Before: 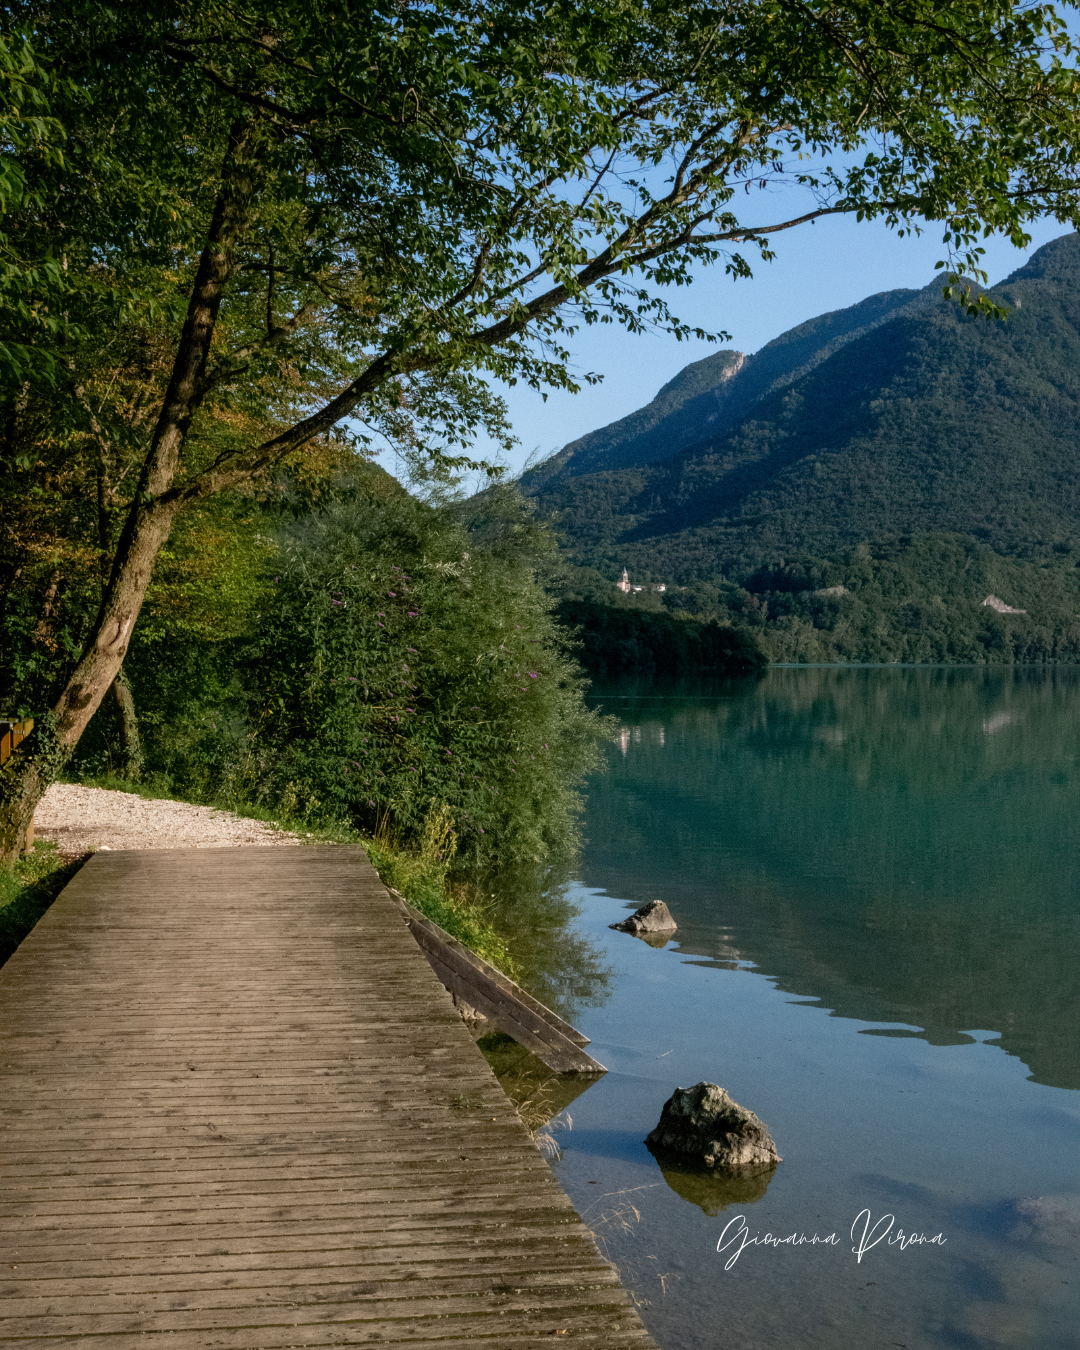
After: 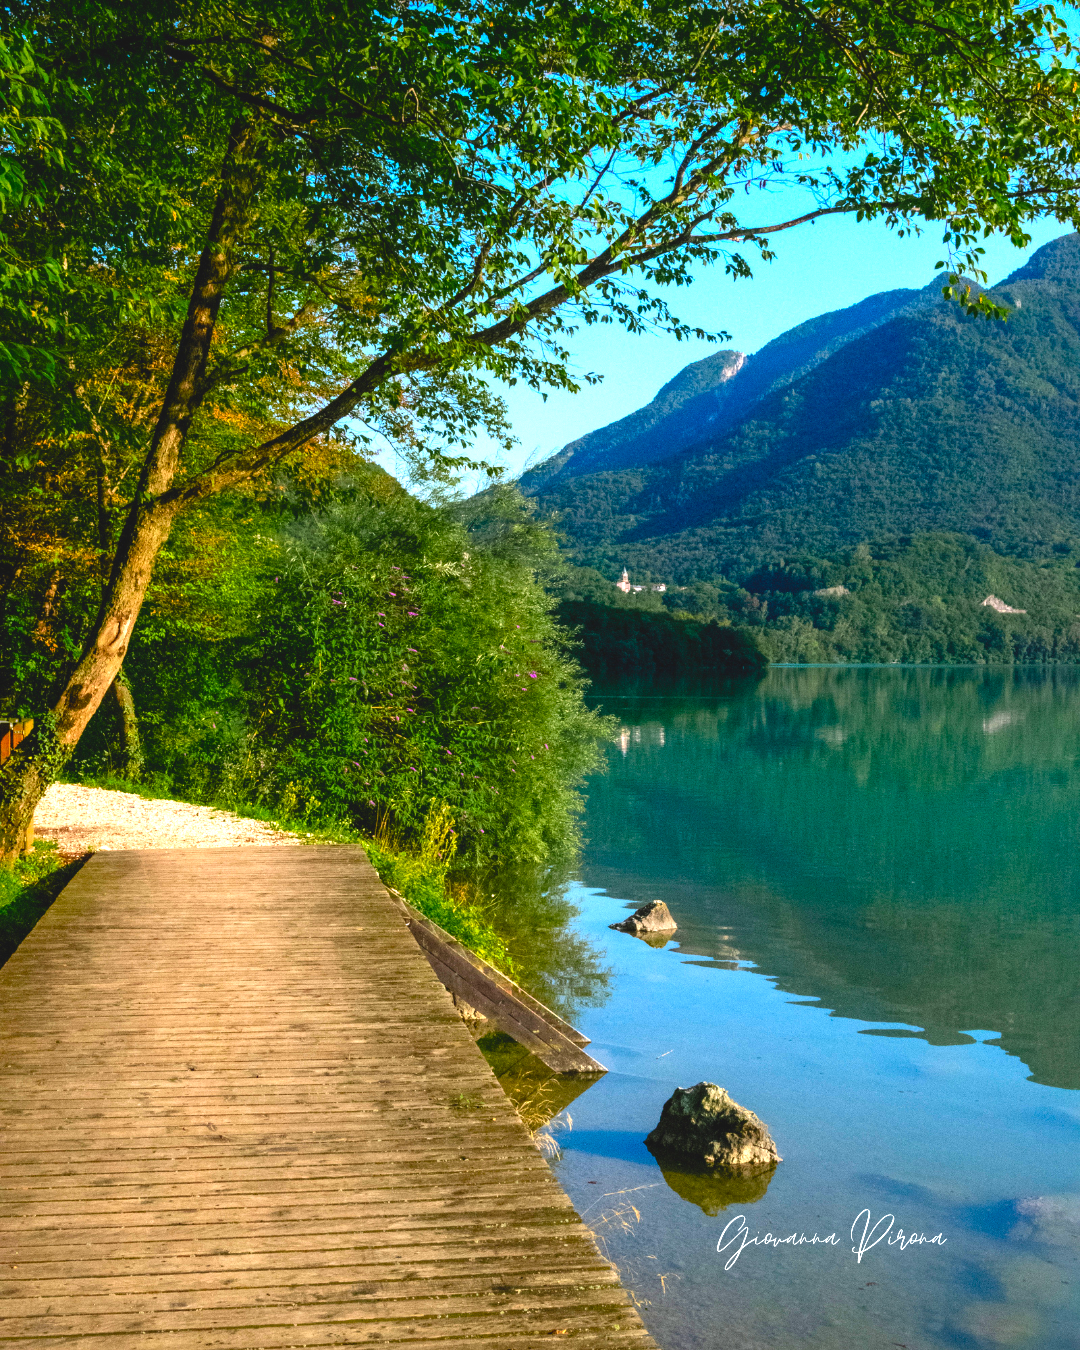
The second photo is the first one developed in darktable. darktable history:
color balance rgb: shadows lift › luminance -10%, highlights gain › luminance 10%, saturation formula JzAzBz (2021)
exposure: black level correction -0.005, exposure 1.002 EV, compensate highlight preservation false
color correction: saturation 1.8
